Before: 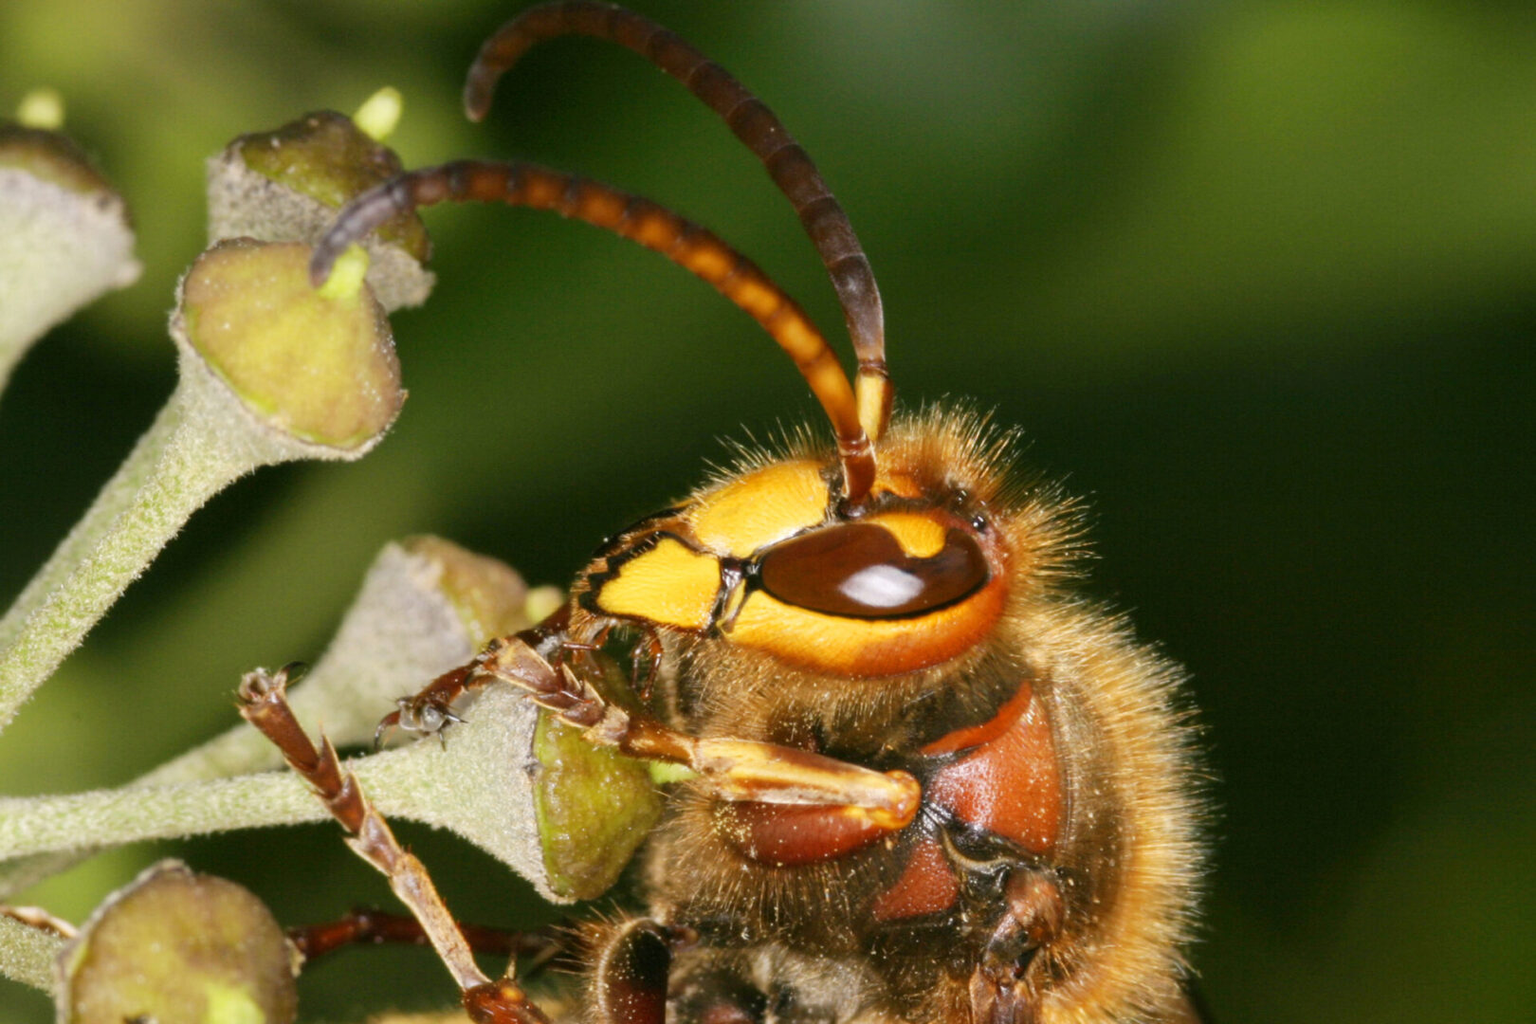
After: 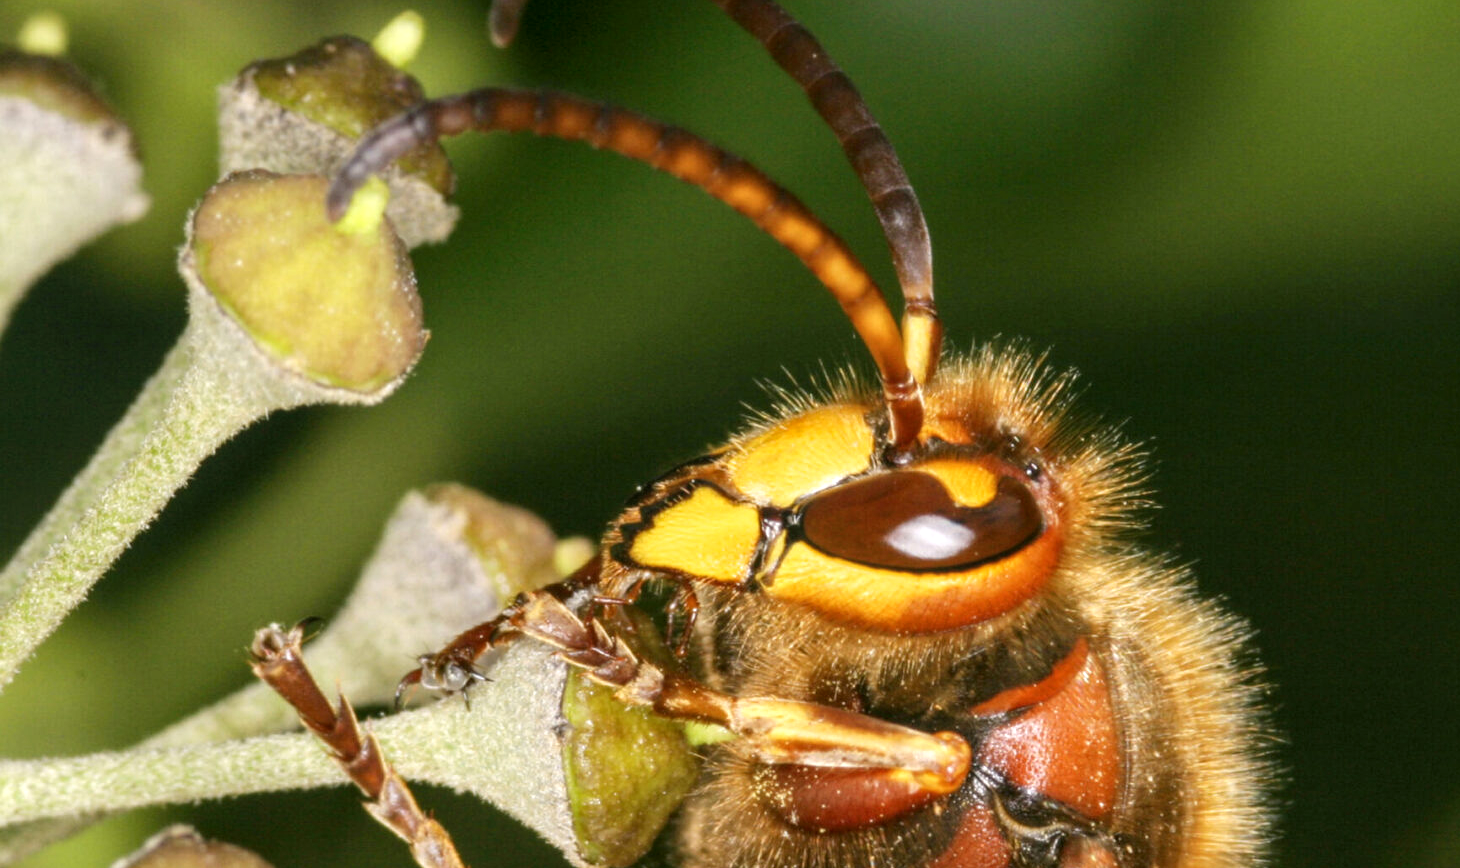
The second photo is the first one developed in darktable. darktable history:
crop: top 7.52%, right 9.838%, bottom 12.031%
local contrast: on, module defaults
exposure: exposure 0.217 EV, compensate highlight preservation false
